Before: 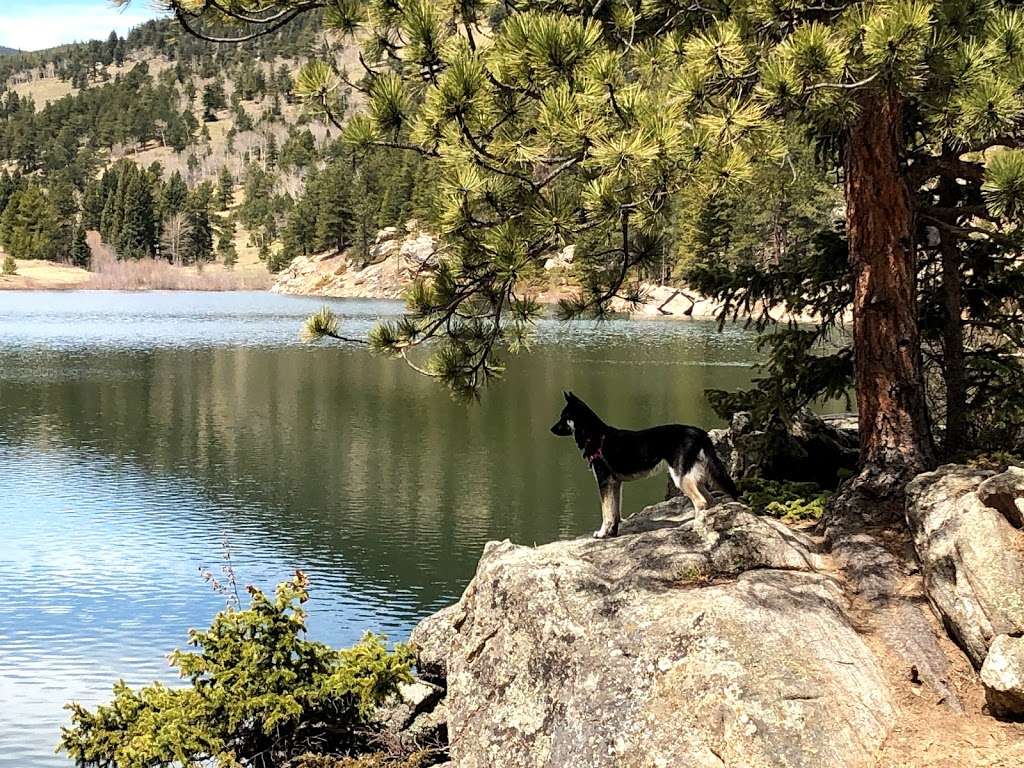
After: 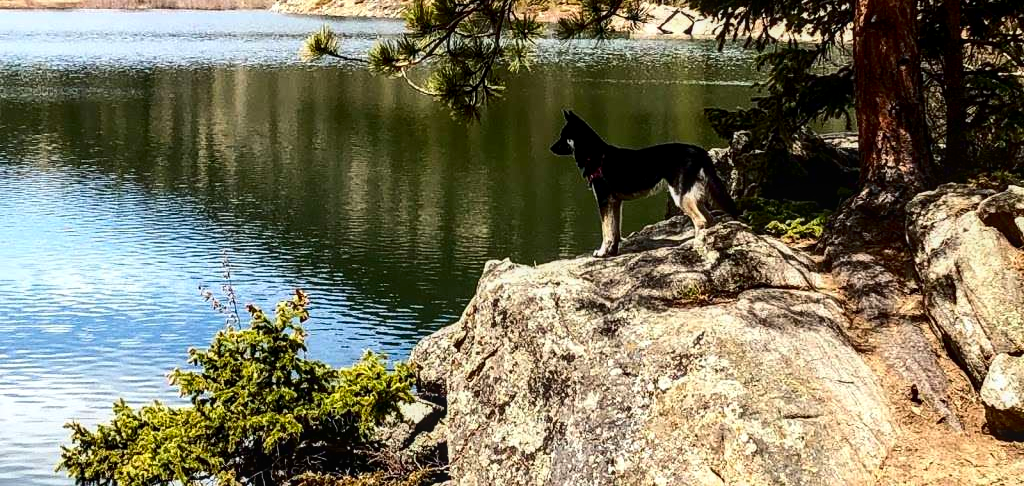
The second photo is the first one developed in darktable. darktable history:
contrast brightness saturation: contrast 0.217, brightness -0.188, saturation 0.232
local contrast: on, module defaults
crop and rotate: top 36.612%
